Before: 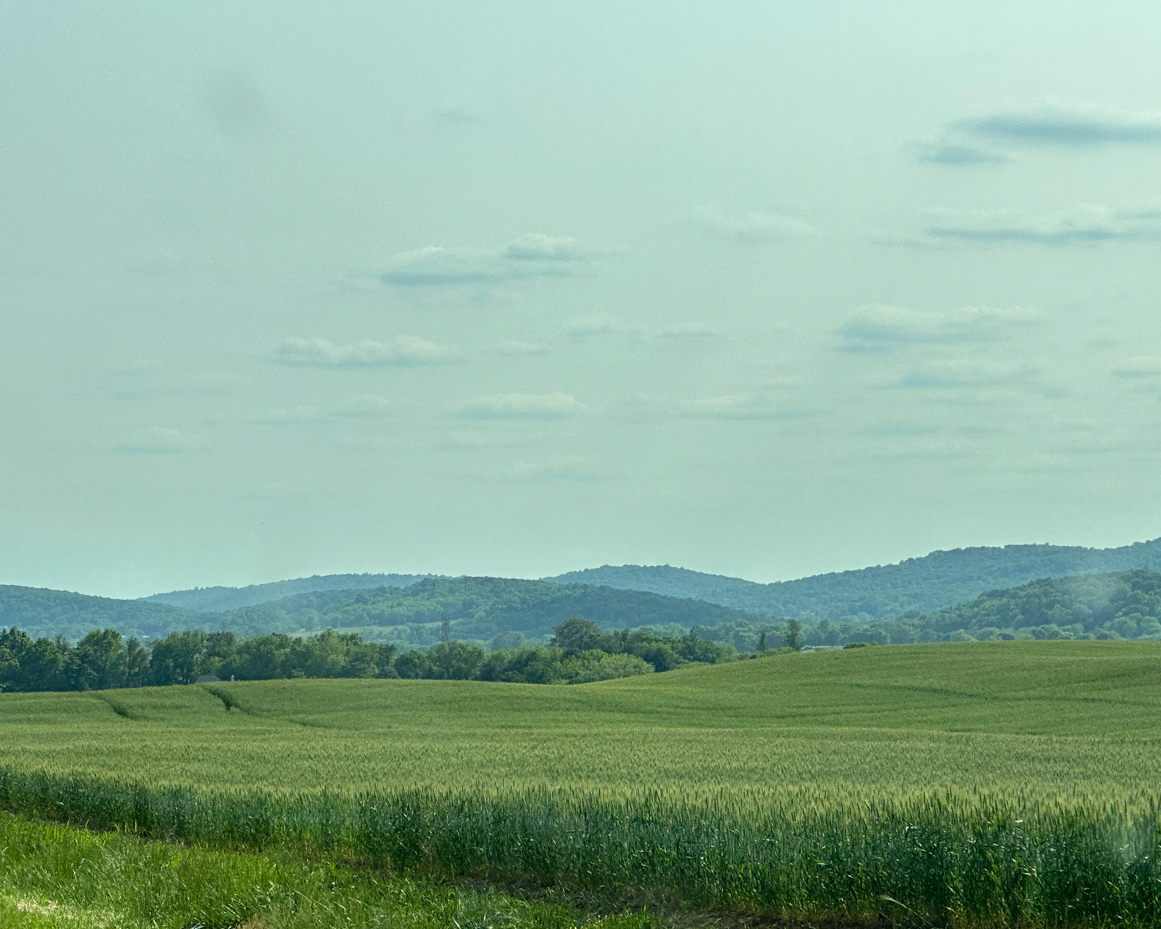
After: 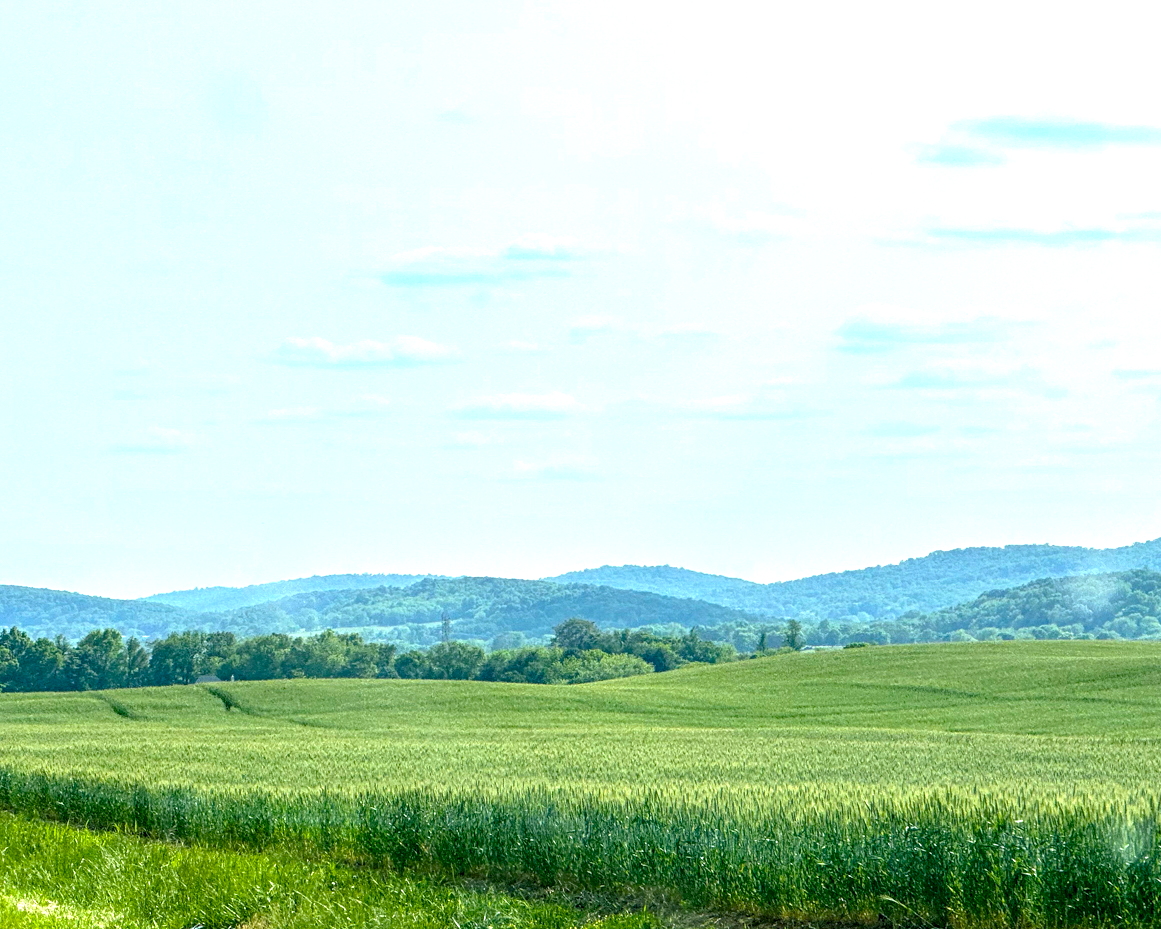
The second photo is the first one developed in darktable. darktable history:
white balance: red 0.967, blue 1.049
local contrast: detail 130%
color balance rgb: shadows lift › chroma 2%, shadows lift › hue 217.2°, power › chroma 0.25%, power › hue 60°, highlights gain › chroma 1.5%, highlights gain › hue 309.6°, global offset › luminance -0.5%, perceptual saturation grading › global saturation 15%, global vibrance 20%
exposure: black level correction 0, exposure 1.1 EV, compensate exposure bias true, compensate highlight preservation false
